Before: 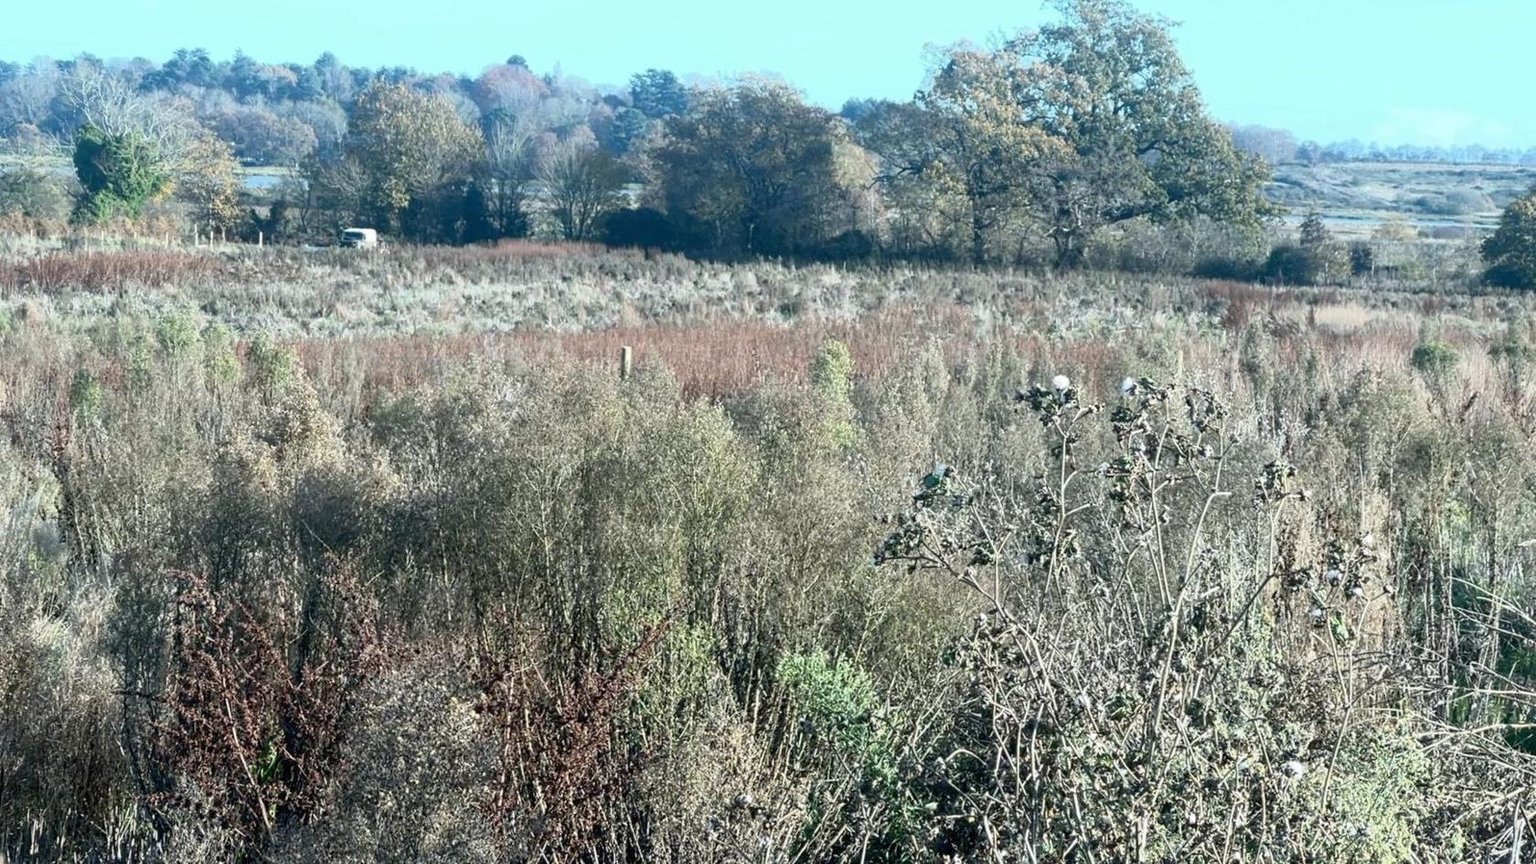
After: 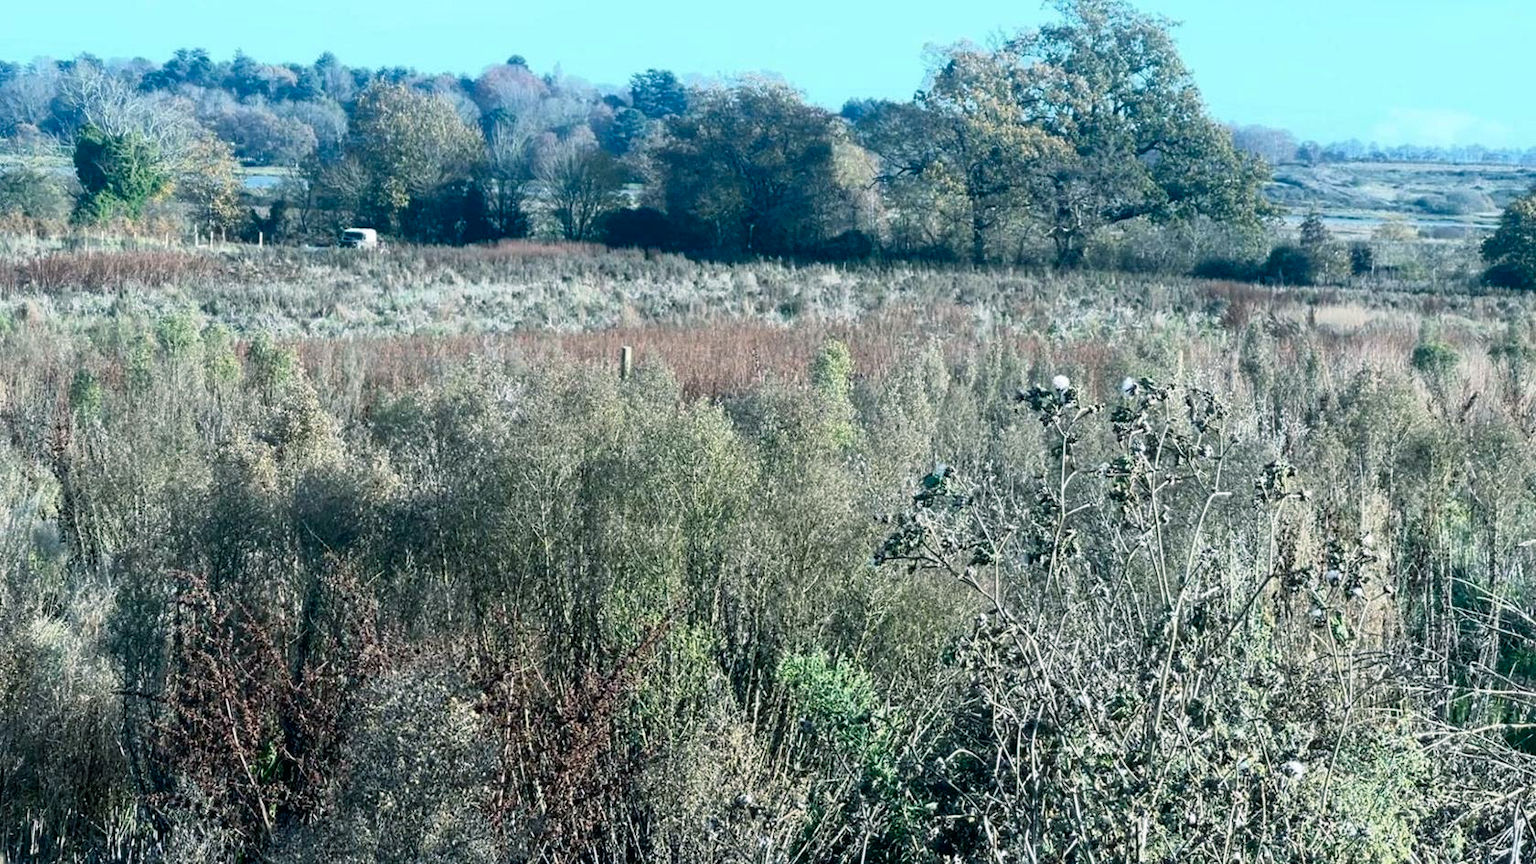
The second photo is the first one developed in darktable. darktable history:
color balance rgb: power › luminance -7.681%, power › chroma 1.111%, power › hue 217.52°, perceptual saturation grading › global saturation 15.03%, saturation formula JzAzBz (2021)
